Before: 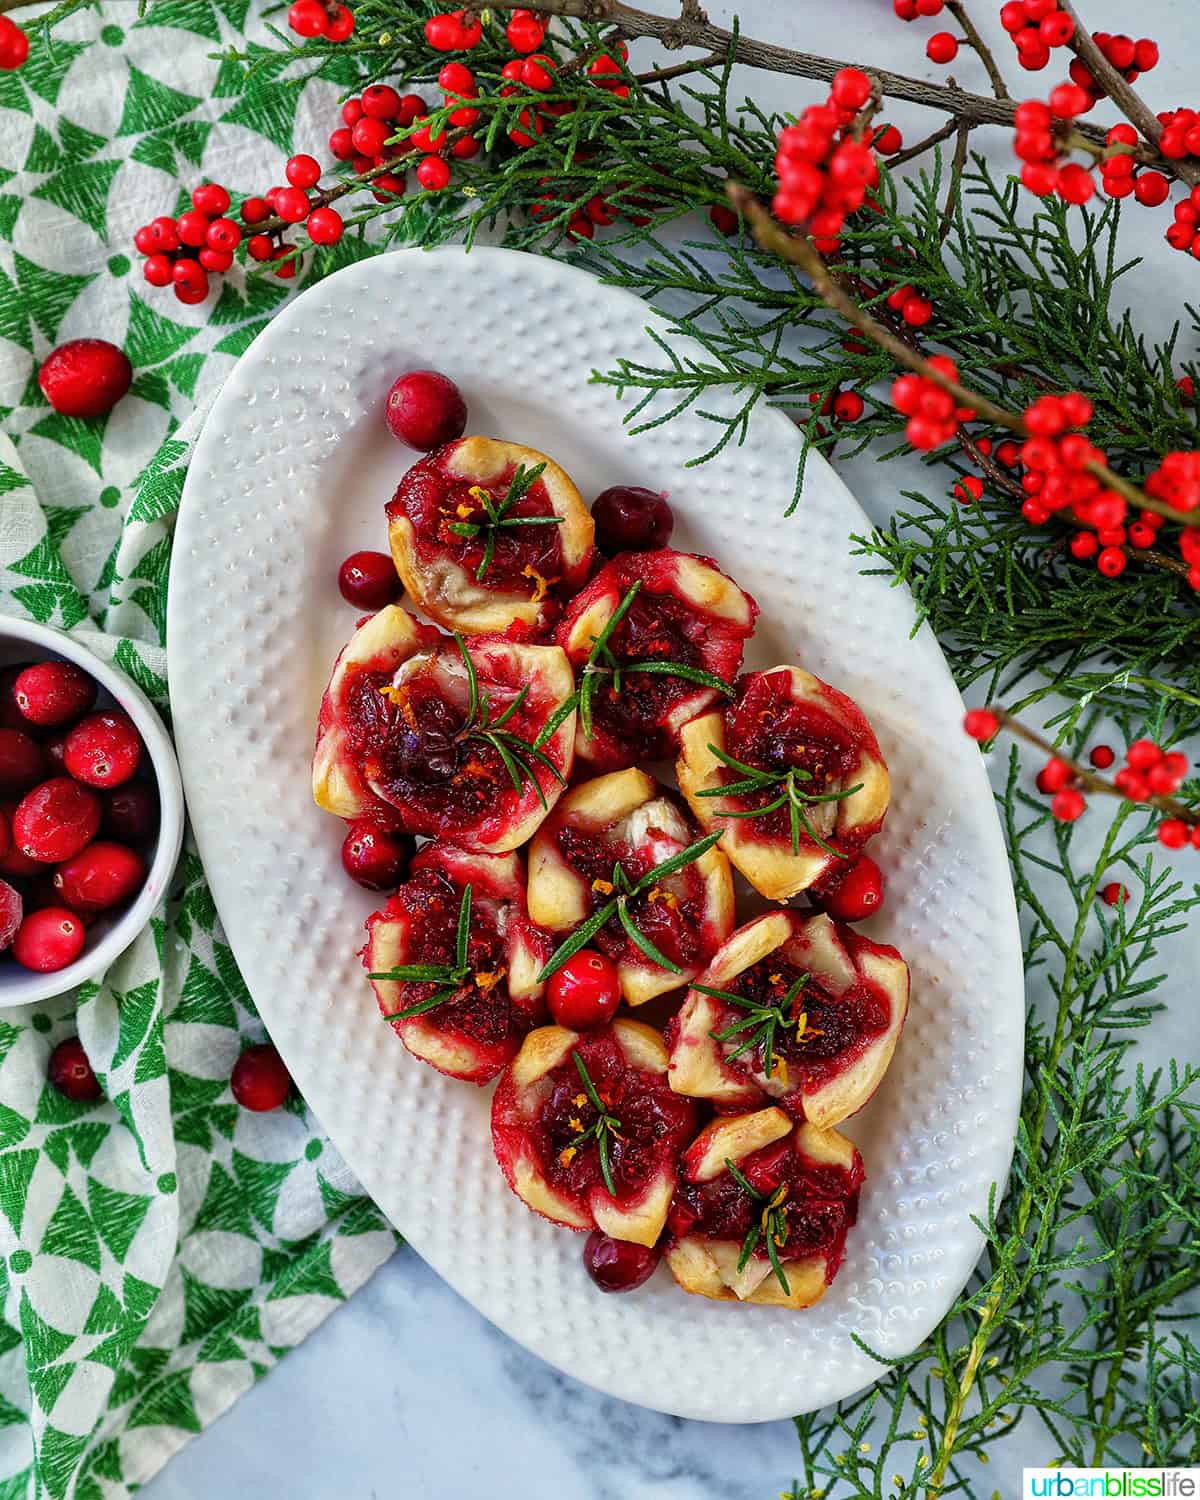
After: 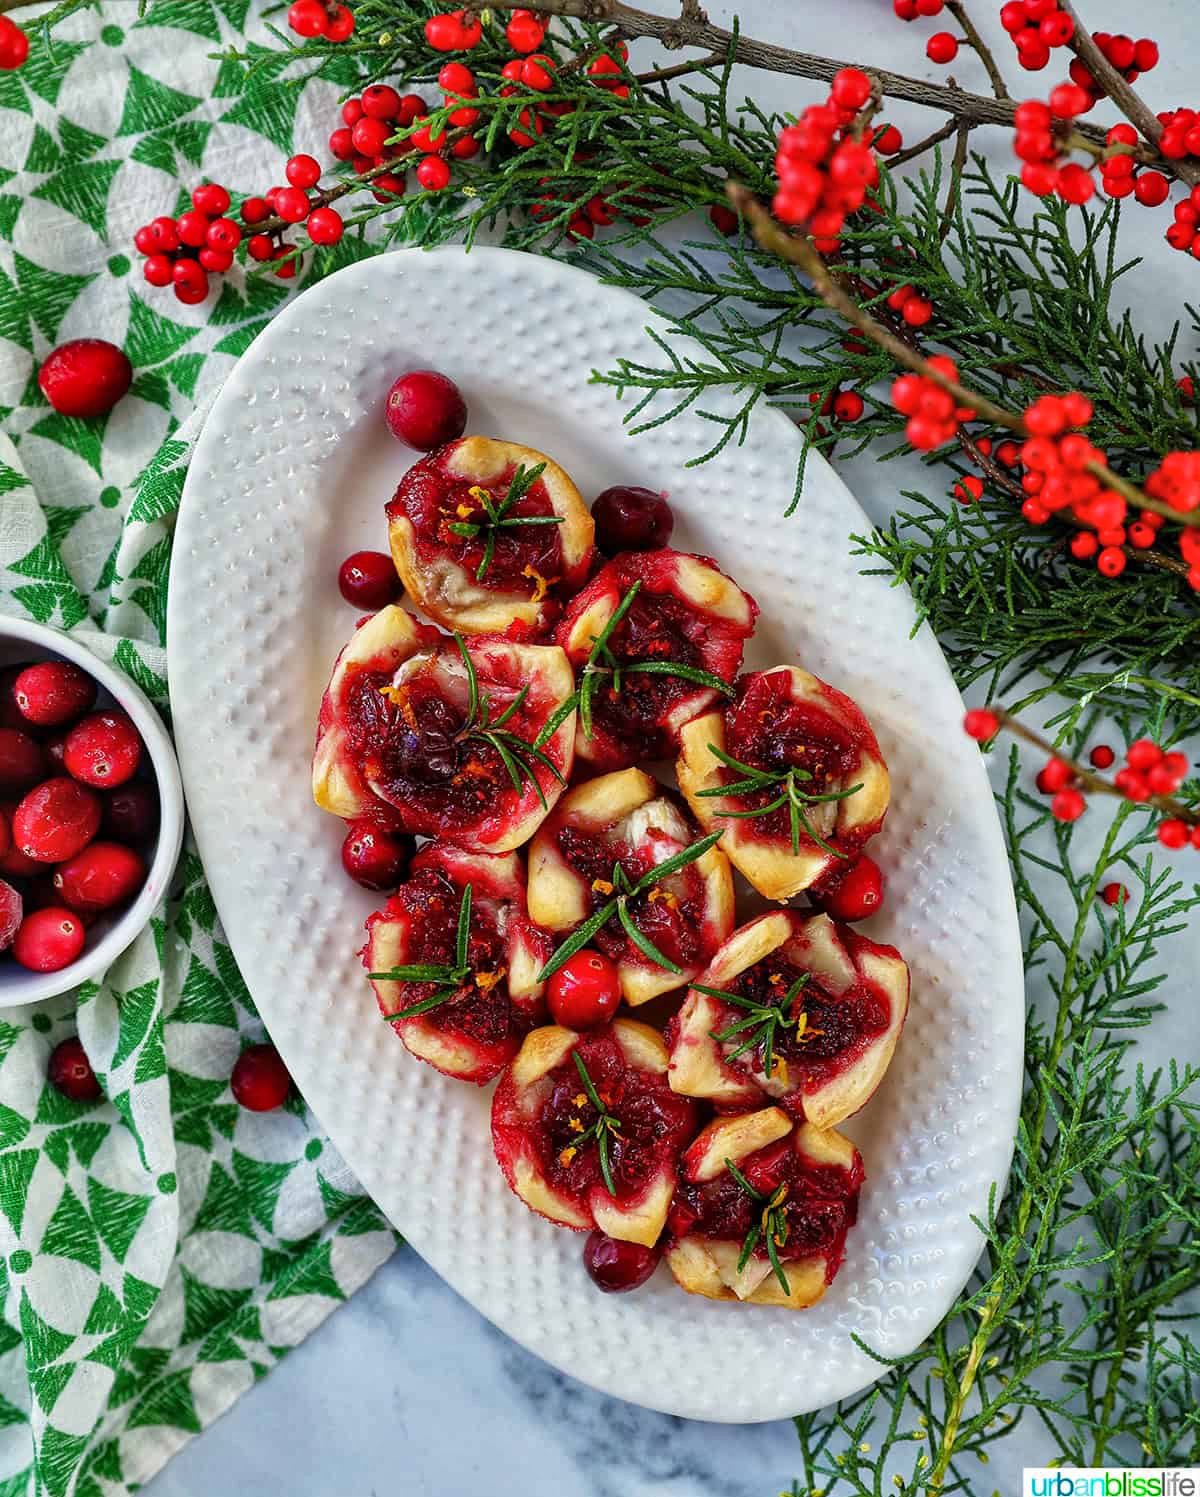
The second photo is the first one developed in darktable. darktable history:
crop: top 0.05%, bottom 0.098%
shadows and highlights: soften with gaussian
